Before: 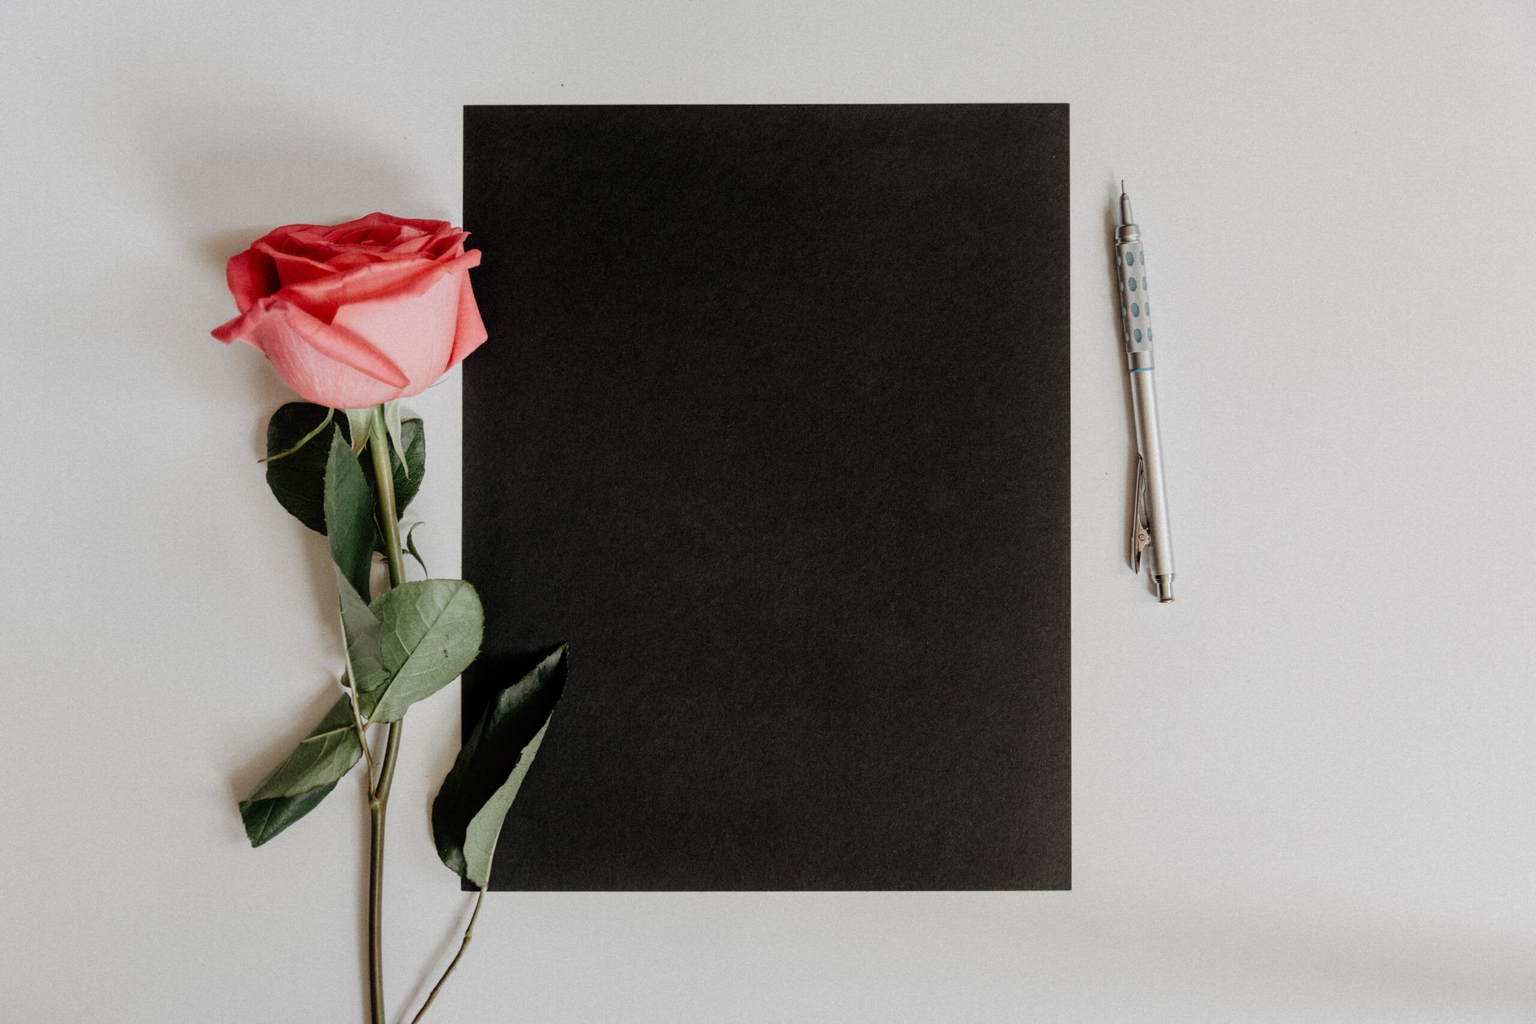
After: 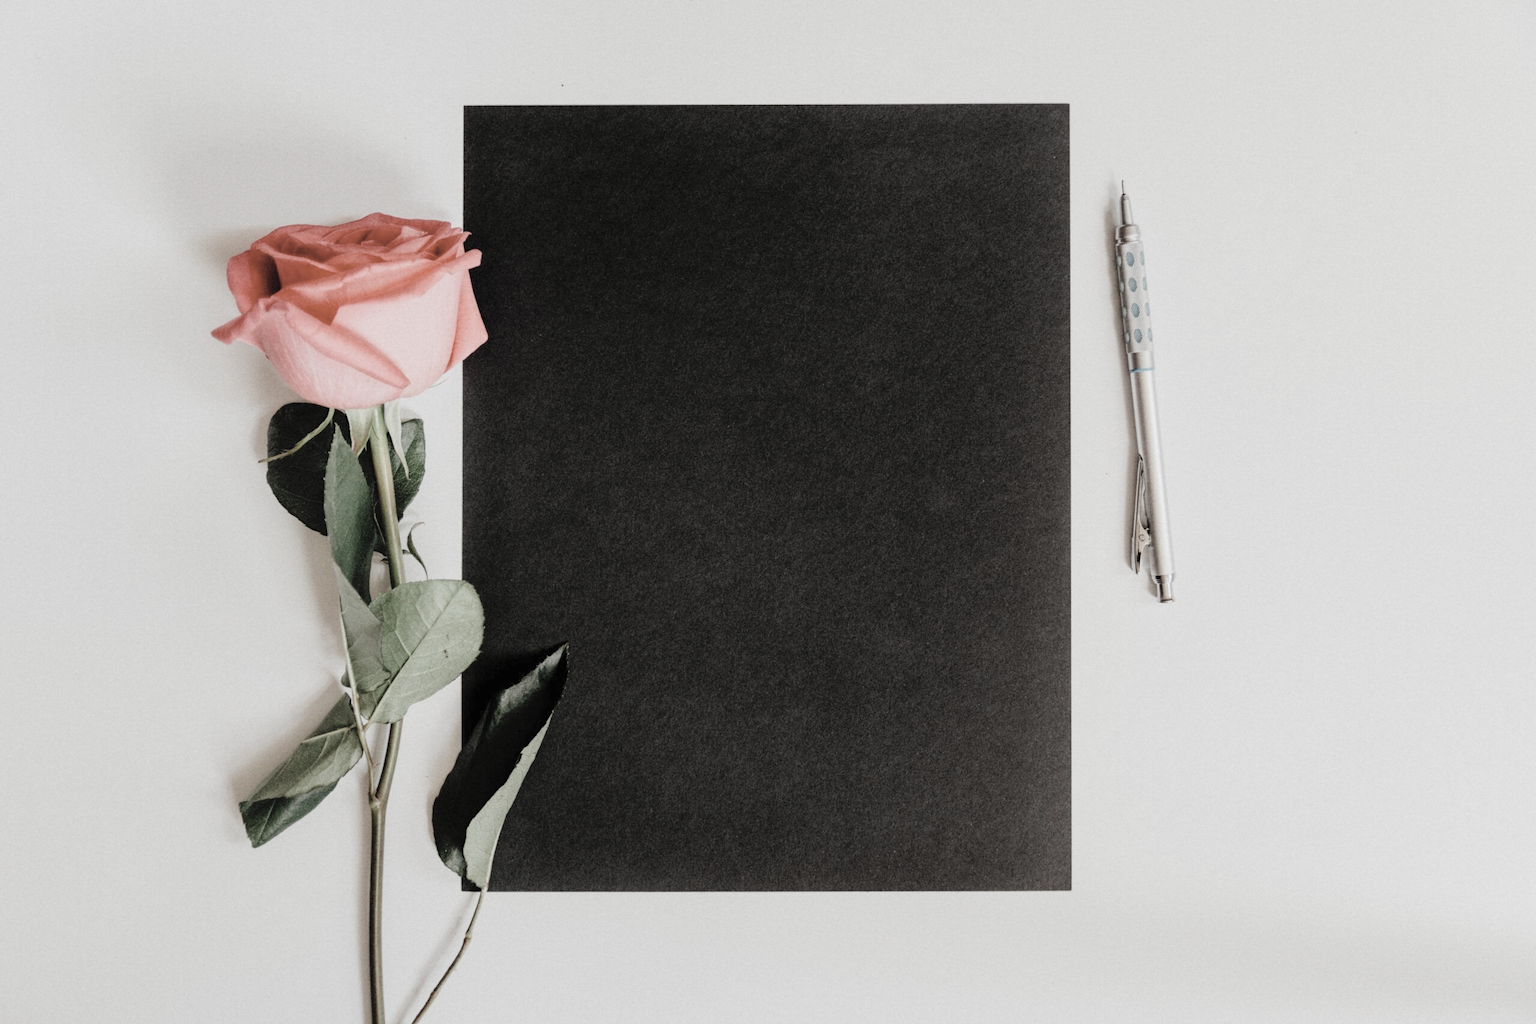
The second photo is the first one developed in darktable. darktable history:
contrast brightness saturation: brightness 0.182, saturation -0.492
tone curve: curves: ch0 [(0, 0.008) (0.107, 0.091) (0.283, 0.287) (0.461, 0.498) (0.64, 0.679) (0.822, 0.841) (0.998, 0.978)]; ch1 [(0, 0) (0.316, 0.349) (0.466, 0.442) (0.502, 0.5) (0.527, 0.519) (0.561, 0.553) (0.608, 0.629) (0.669, 0.704) (0.859, 0.899) (1, 1)]; ch2 [(0, 0) (0.33, 0.301) (0.421, 0.443) (0.473, 0.498) (0.502, 0.504) (0.522, 0.525) (0.592, 0.61) (0.705, 0.7) (1, 1)], preserve colors none
tone equalizer: smoothing diameter 24.83%, edges refinement/feathering 10.23, preserve details guided filter
